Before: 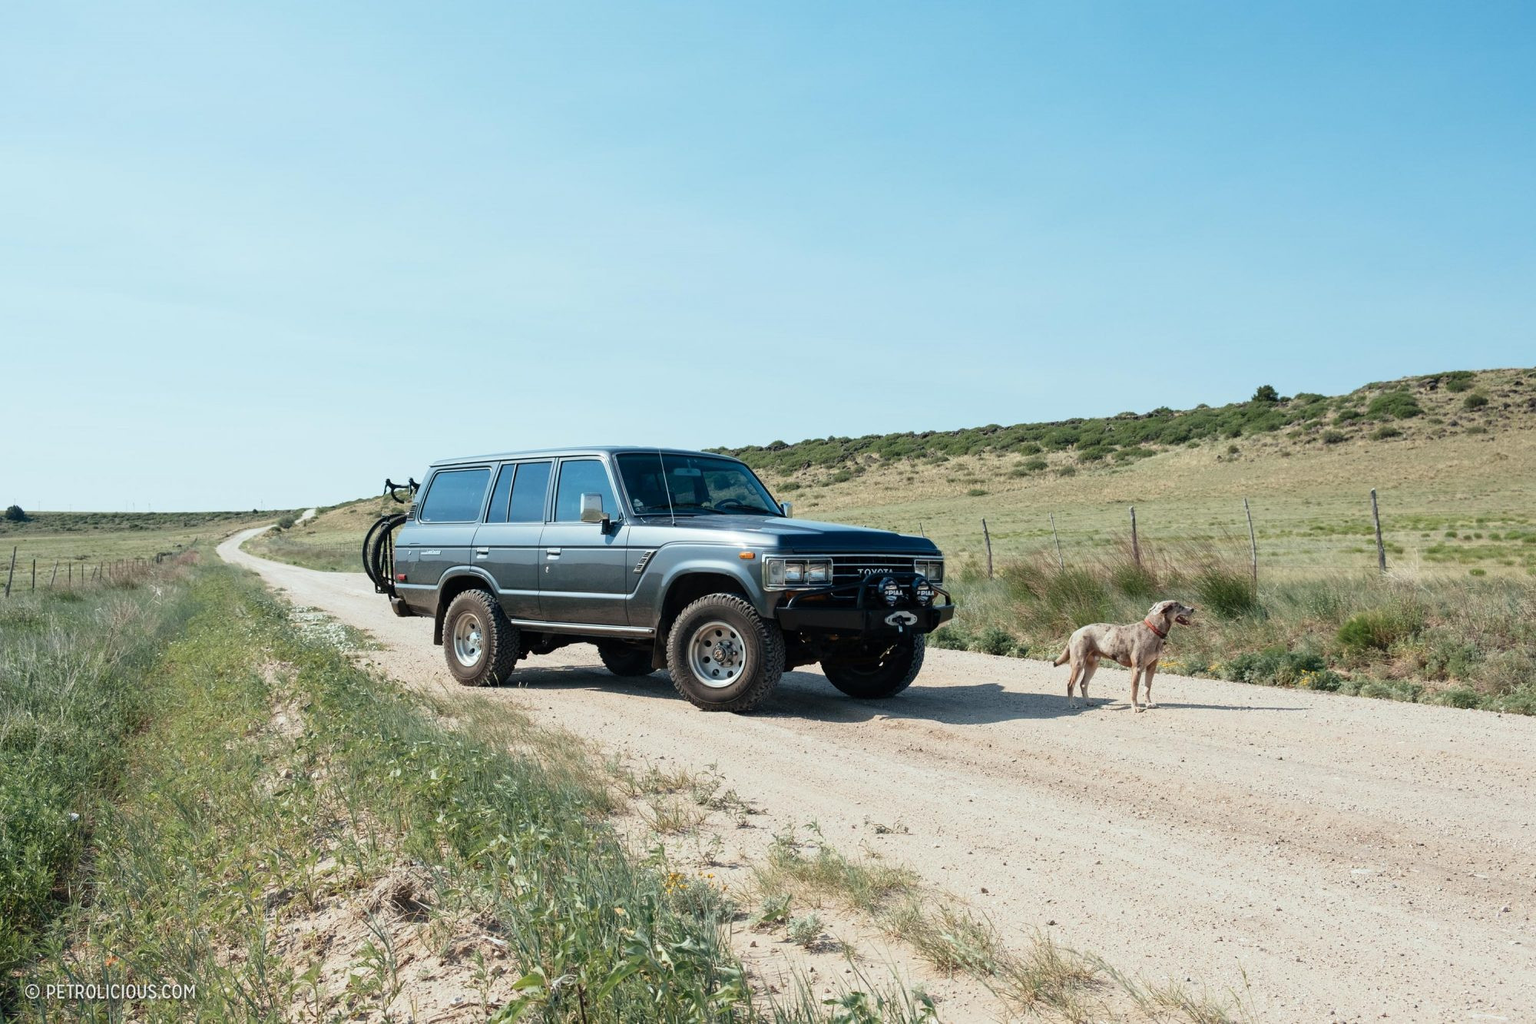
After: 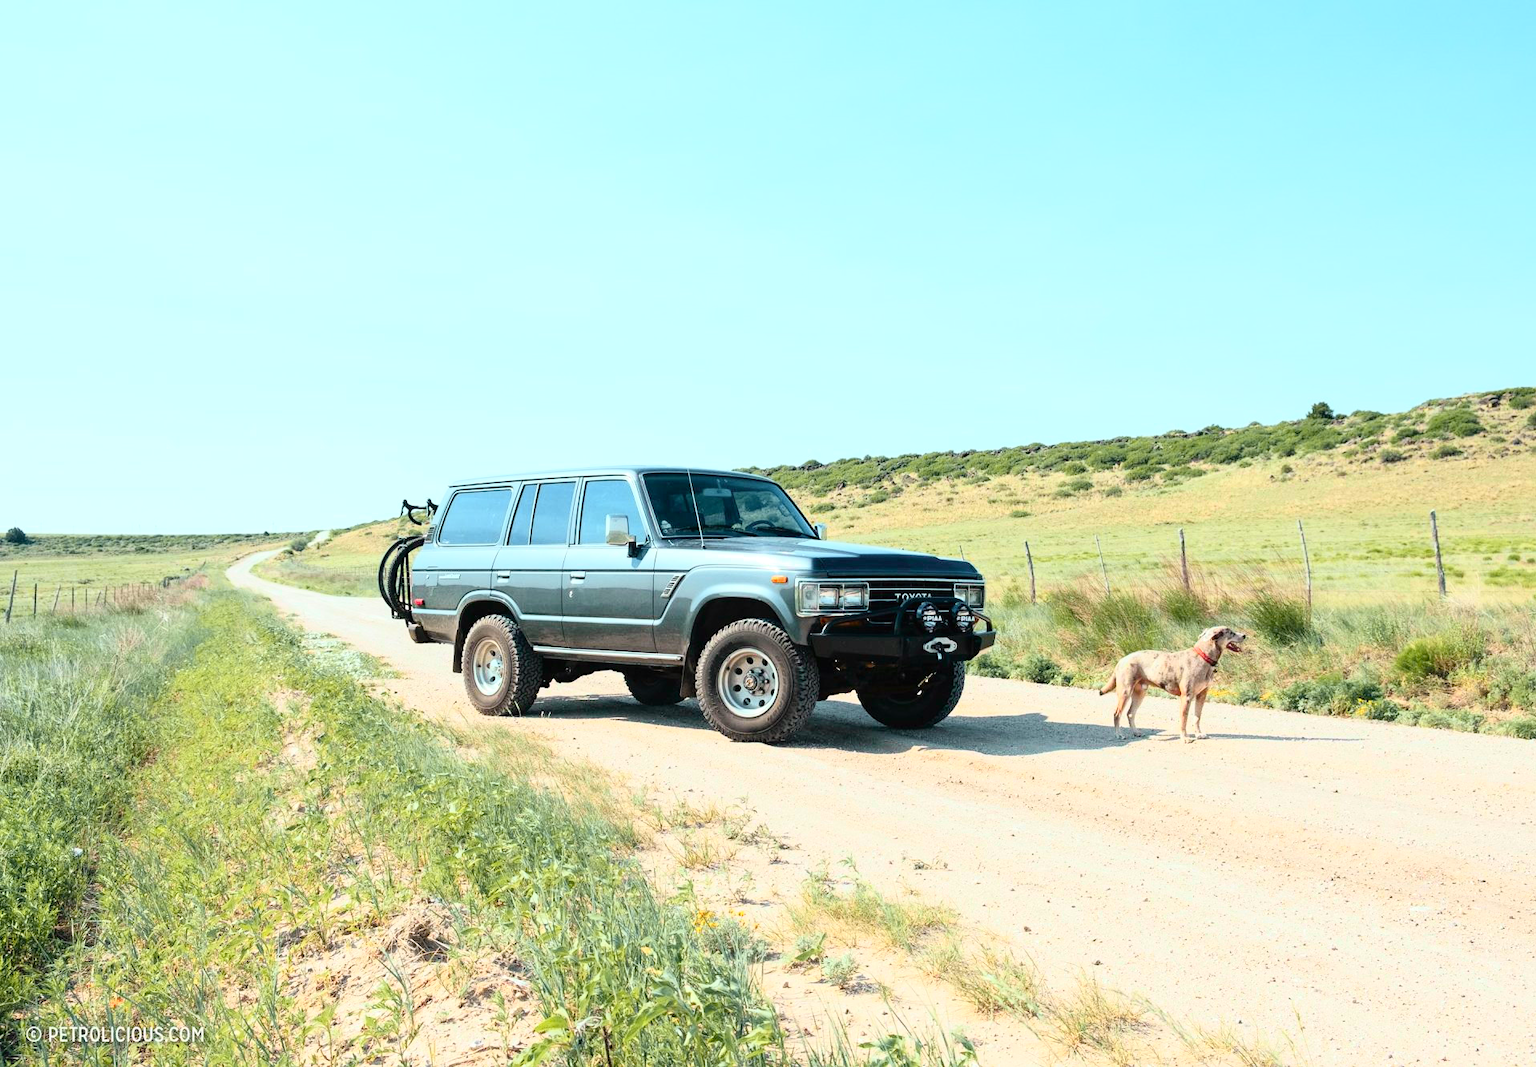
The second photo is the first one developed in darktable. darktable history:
crop: right 4.126%, bottom 0.031%
tone curve: curves: ch0 [(0, 0.005) (0.103, 0.097) (0.18, 0.22) (0.378, 0.482) (0.504, 0.631) (0.663, 0.801) (0.834, 0.914) (1, 0.971)]; ch1 [(0, 0) (0.172, 0.123) (0.324, 0.253) (0.396, 0.388) (0.478, 0.461) (0.499, 0.498) (0.522, 0.528) (0.604, 0.692) (0.704, 0.818) (1, 1)]; ch2 [(0, 0) (0.411, 0.424) (0.496, 0.5) (0.515, 0.519) (0.555, 0.585) (0.628, 0.703) (1, 1)], color space Lab, independent channels, preserve colors none
exposure: black level correction 0, exposure 0.5 EV, compensate highlight preservation false
base curve: curves: ch0 [(0, 0) (0.297, 0.298) (1, 1)], preserve colors none
